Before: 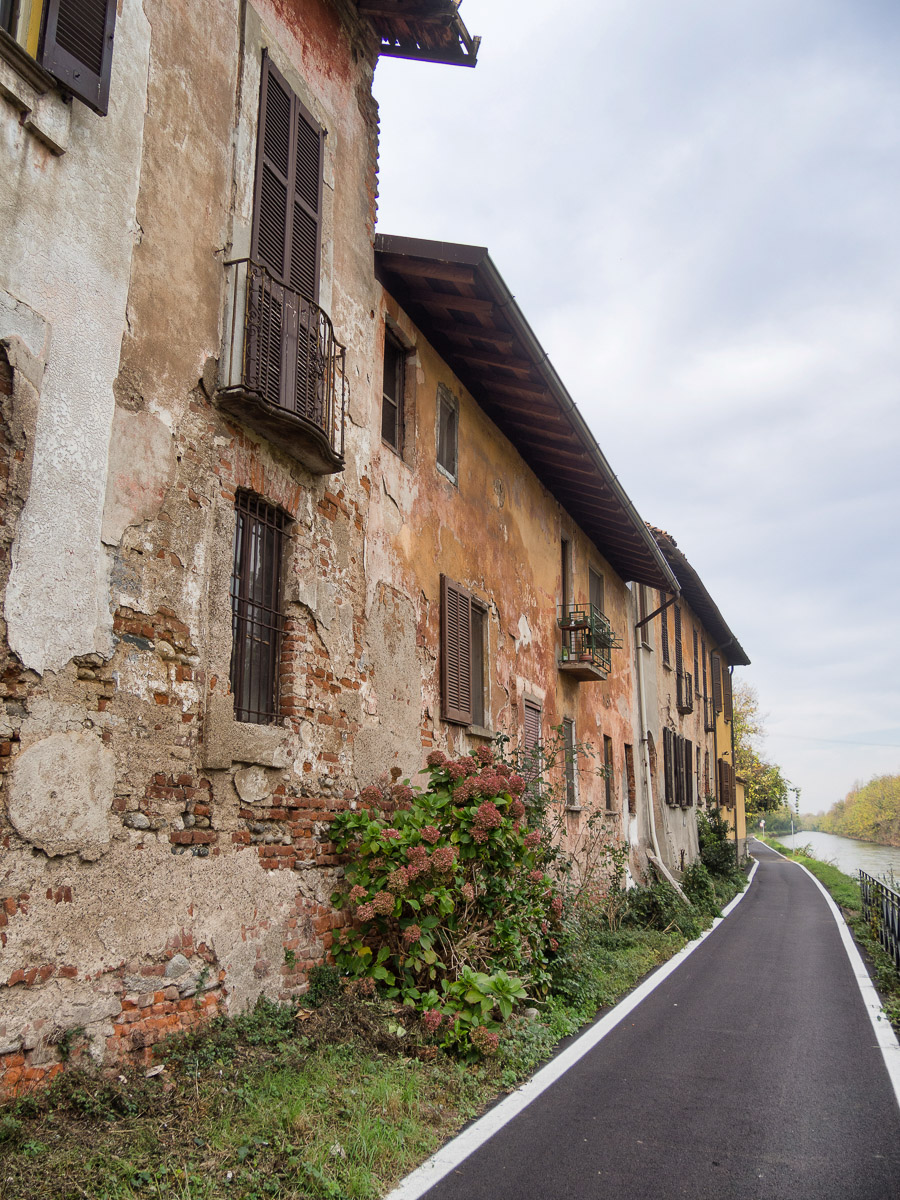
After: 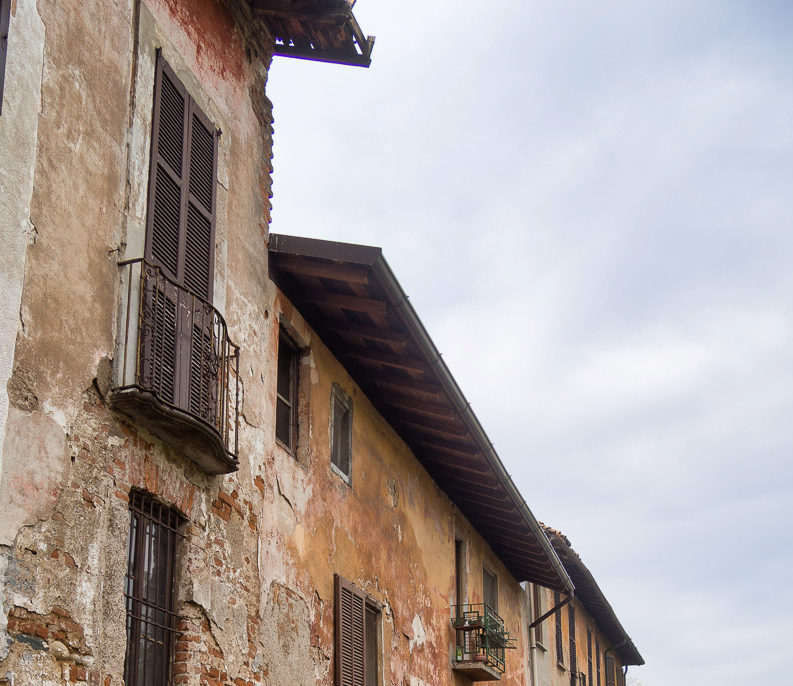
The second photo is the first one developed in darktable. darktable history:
crop and rotate: left 11.812%, bottom 42.776%
contrast brightness saturation: contrast 0.05
